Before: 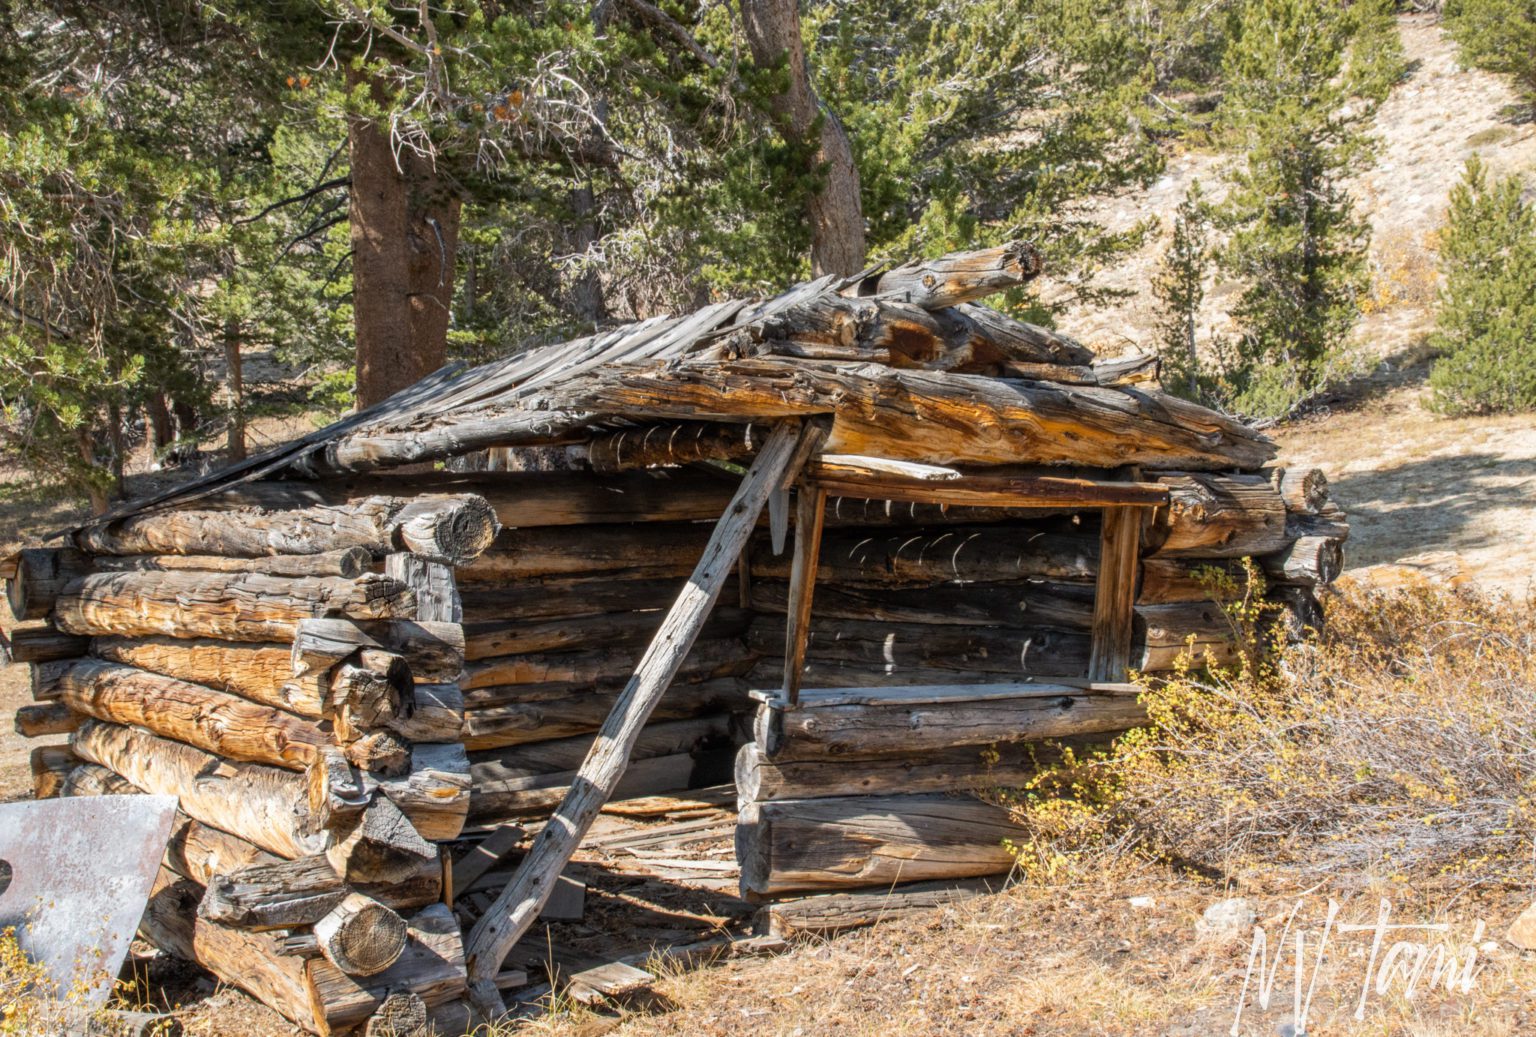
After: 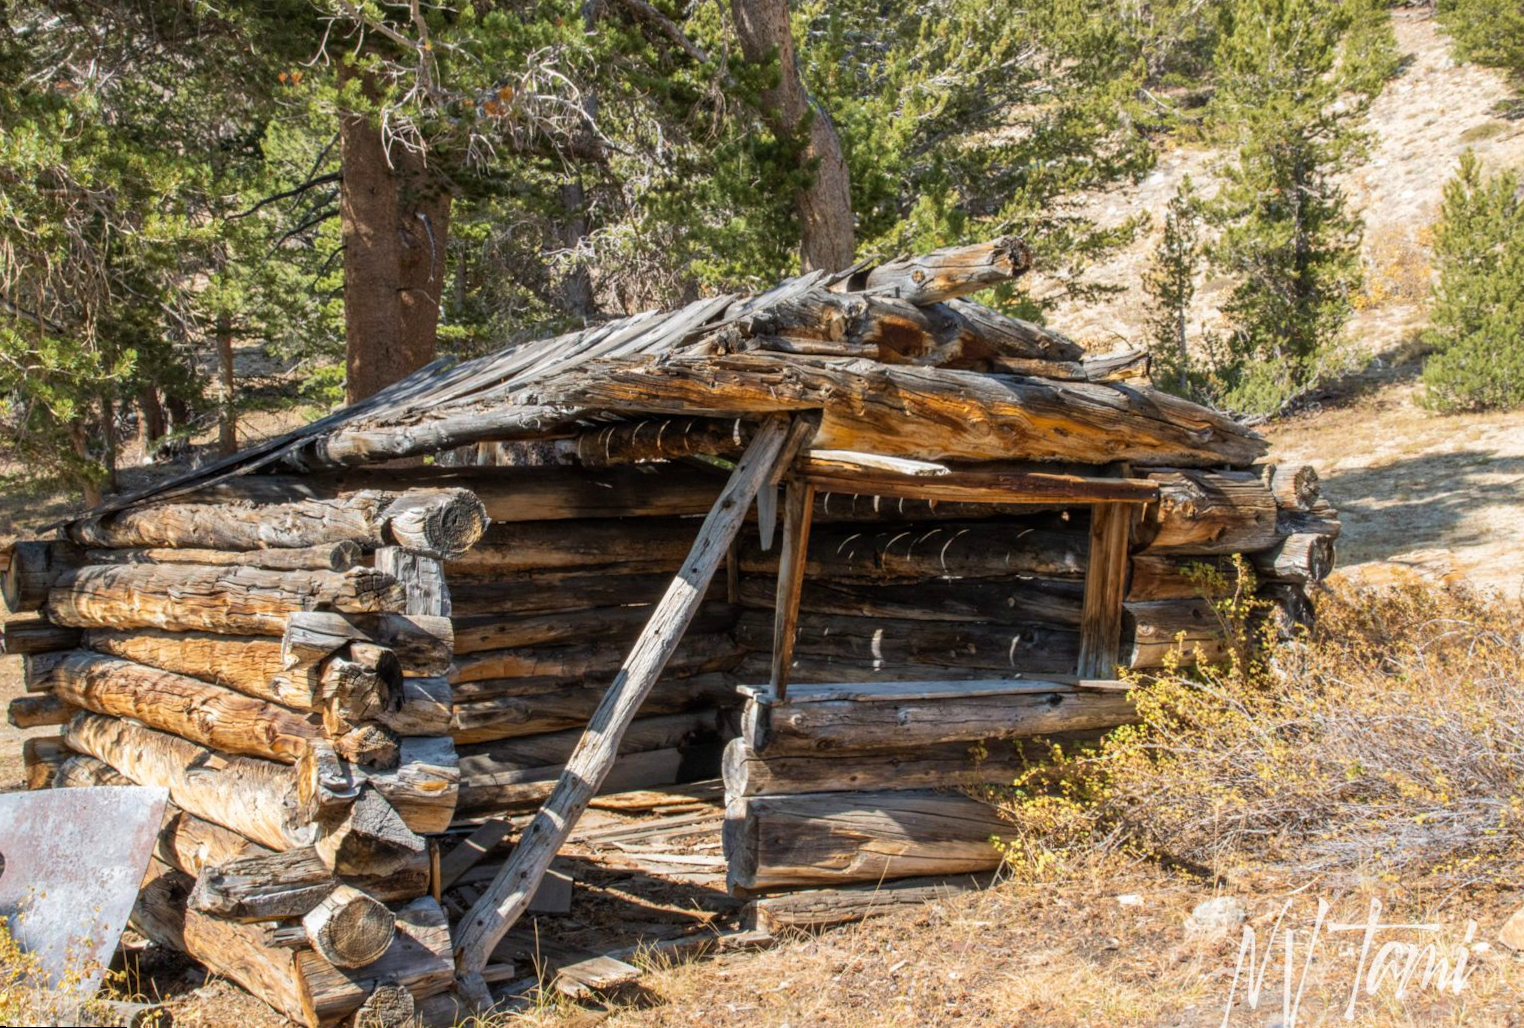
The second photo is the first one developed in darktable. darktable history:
rotate and perspective: rotation 0.192°, lens shift (horizontal) -0.015, crop left 0.005, crop right 0.996, crop top 0.006, crop bottom 0.99
velvia: strength 17%
